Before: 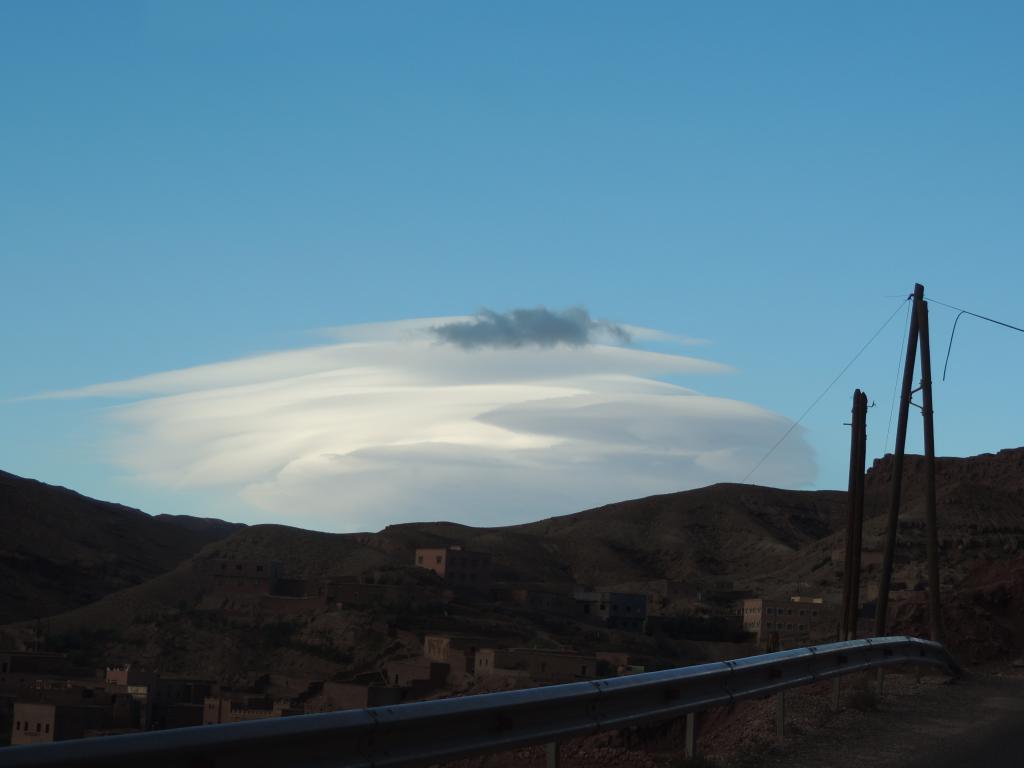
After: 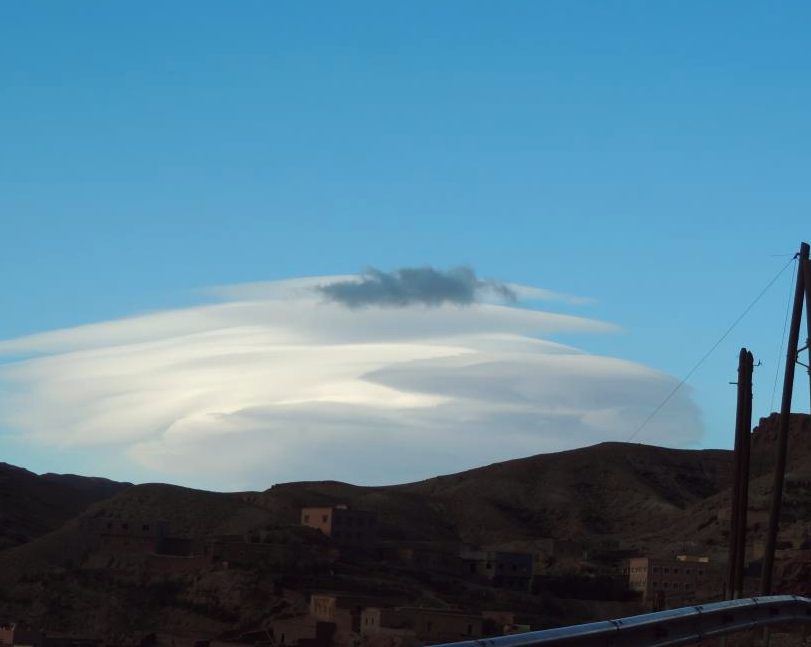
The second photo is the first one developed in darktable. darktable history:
color balance: lift [1, 1, 0.999, 1.001], gamma [1, 1.003, 1.005, 0.995], gain [1, 0.992, 0.988, 1.012], contrast 5%, output saturation 110%
crop: left 11.225%, top 5.381%, right 9.565%, bottom 10.314%
